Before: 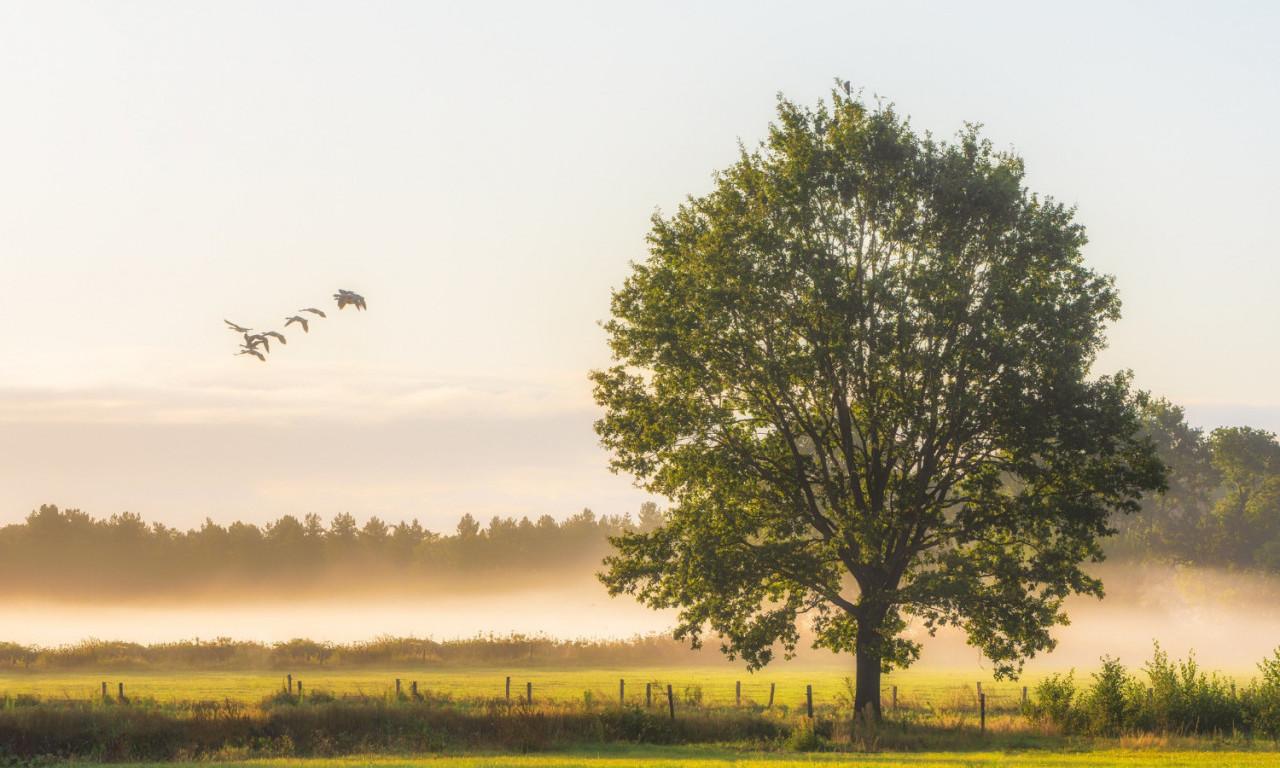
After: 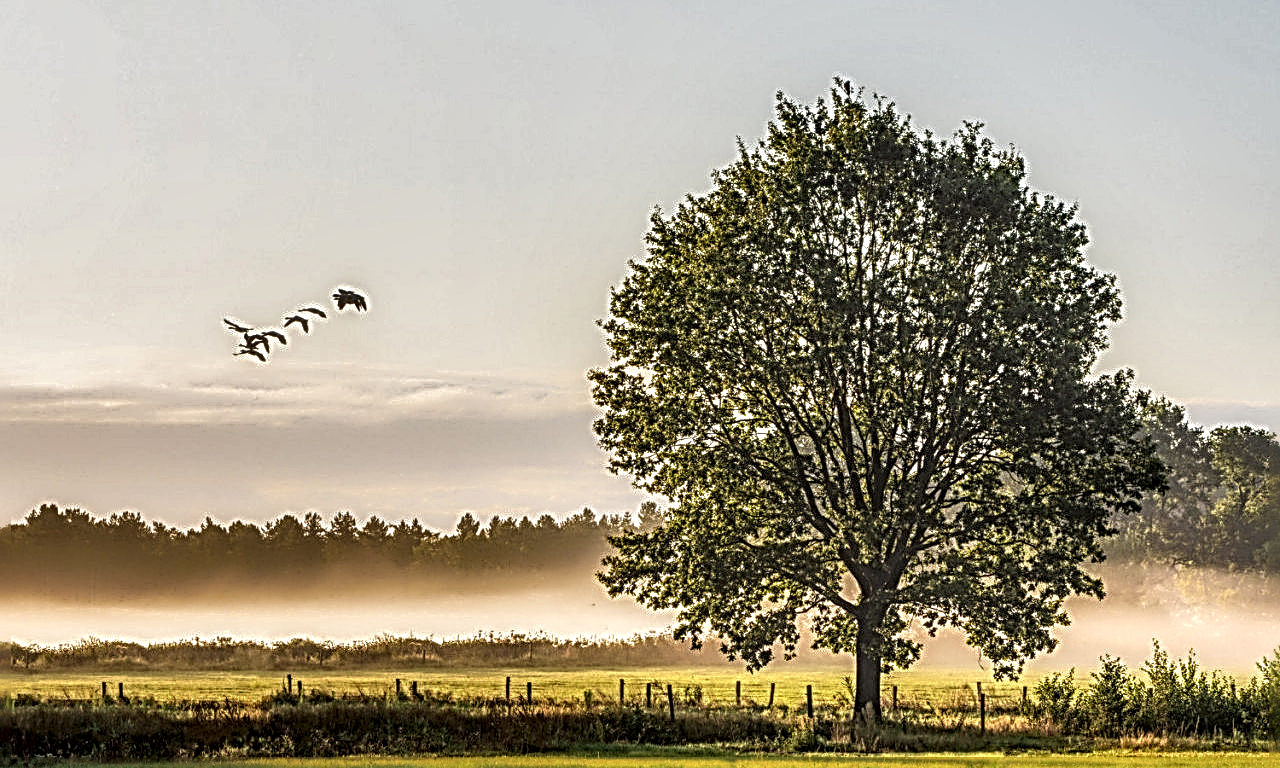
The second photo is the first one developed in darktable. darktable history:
shadows and highlights: low approximation 0.01, soften with gaussian
tone equalizer: edges refinement/feathering 500, mask exposure compensation -1.57 EV, preserve details no
contrast brightness saturation: contrast -0.085, brightness -0.036, saturation -0.106
sharpen: radius 4.033, amount 1.993
local contrast: highlights 19%, detail 187%
